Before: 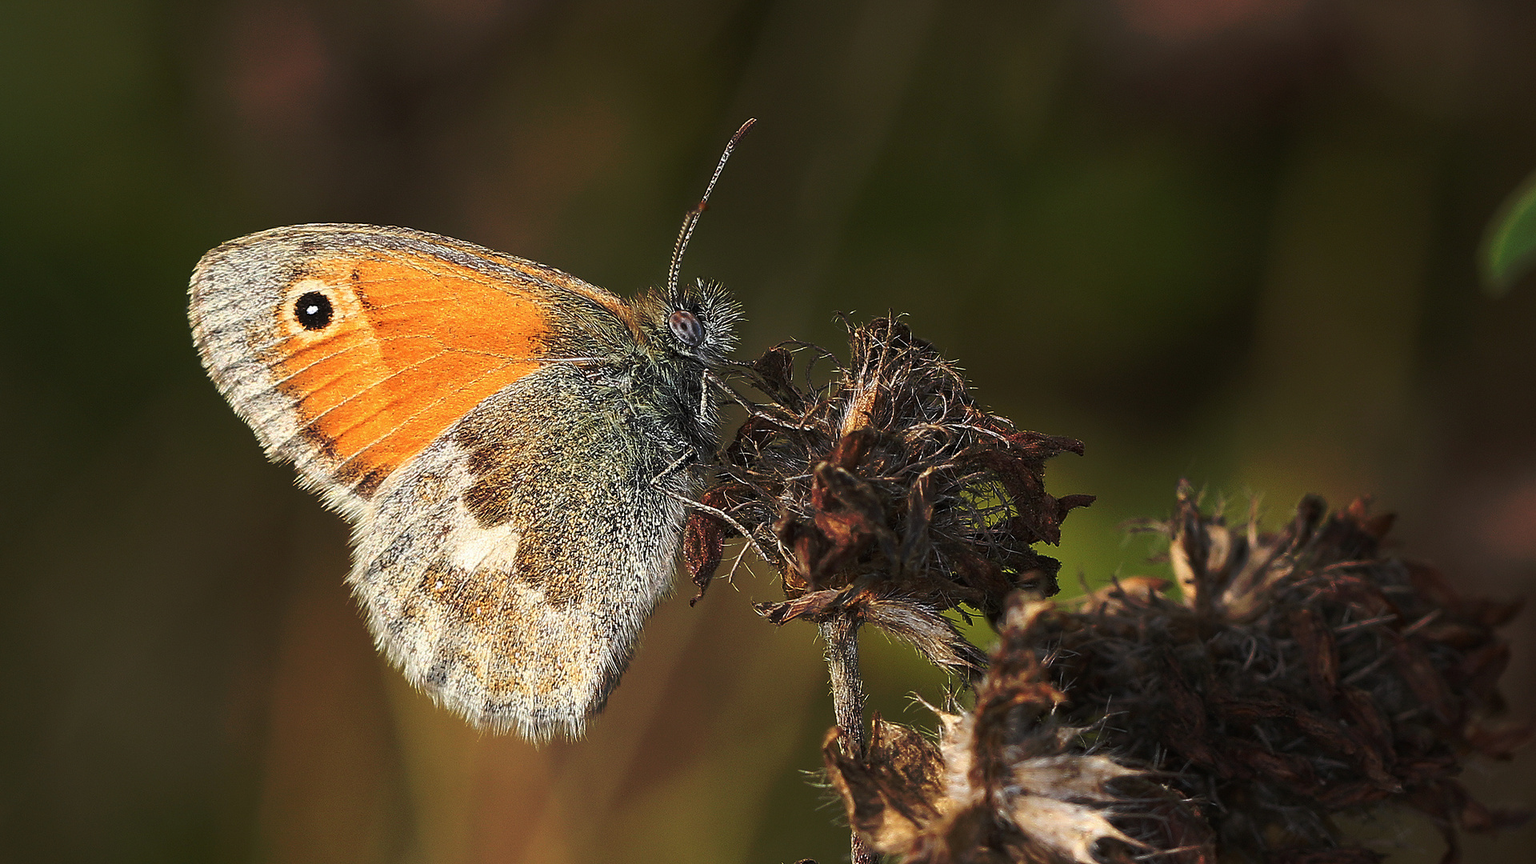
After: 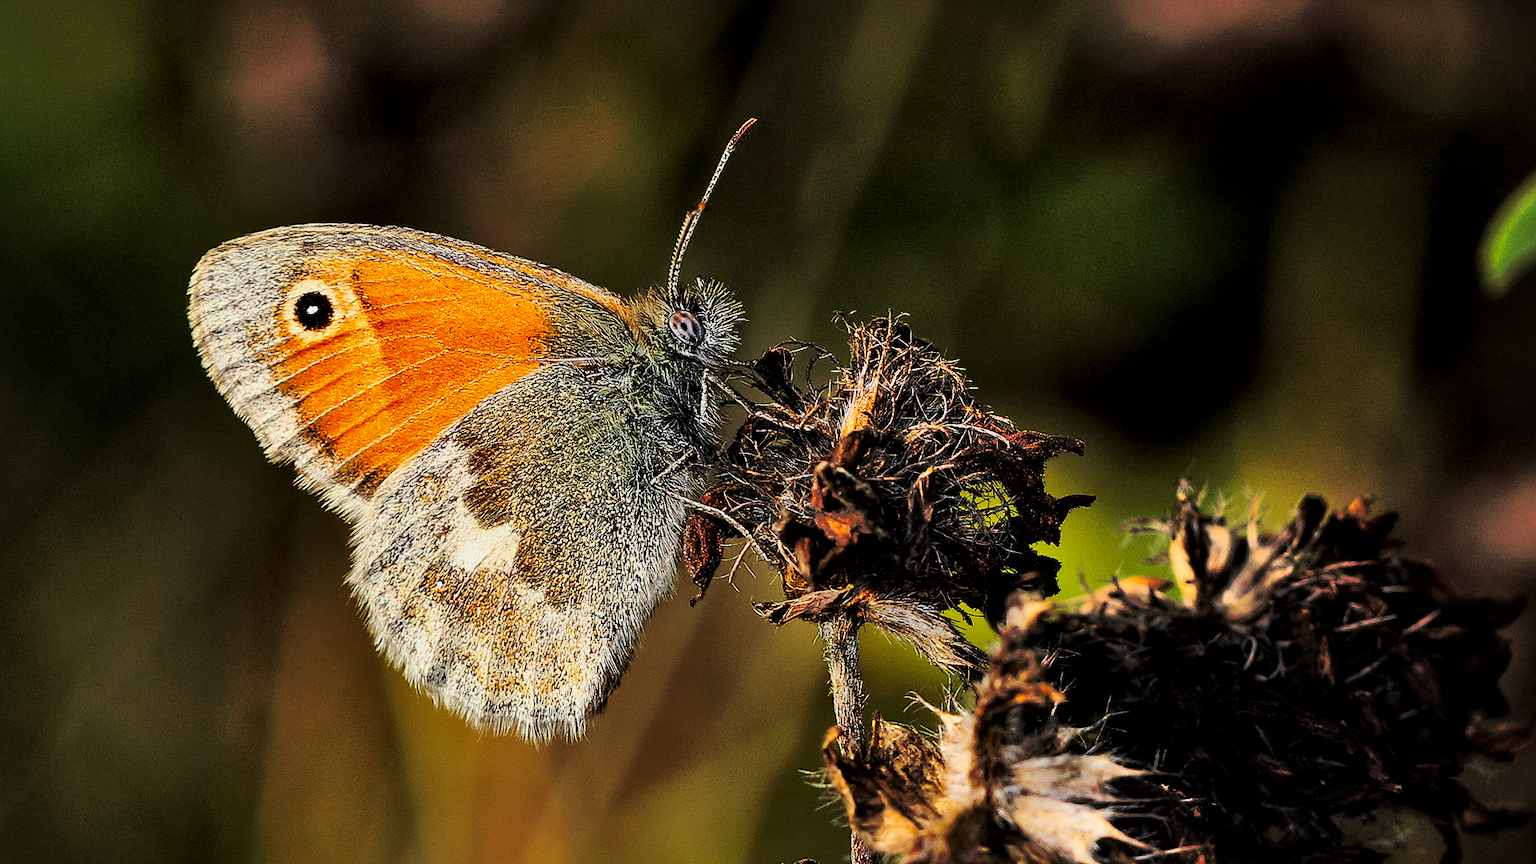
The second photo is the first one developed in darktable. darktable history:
shadows and highlights: white point adjustment 1, soften with gaussian
local contrast: mode bilateral grid, contrast 25, coarseness 60, detail 151%, midtone range 0.2
filmic rgb: black relative exposure -7.75 EV, white relative exposure 4.4 EV, threshold 3 EV, target black luminance 0%, hardness 3.76, latitude 50.51%, contrast 1.074, highlights saturation mix 10%, shadows ↔ highlights balance -0.22%, color science v4 (2020), enable highlight reconstruction true
